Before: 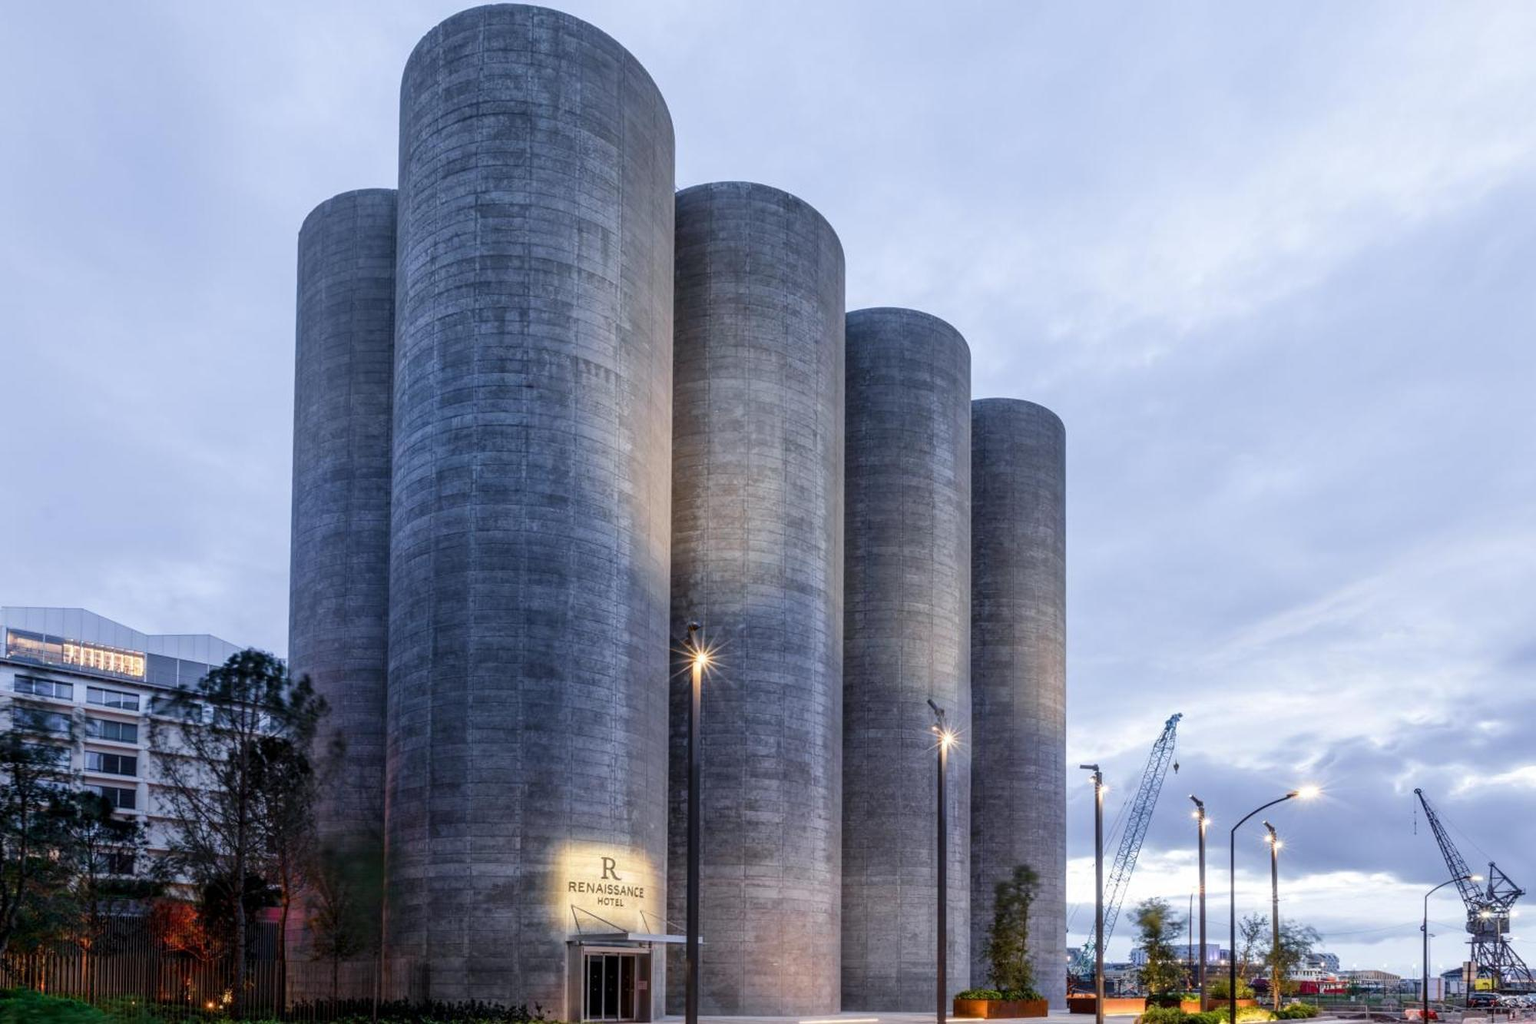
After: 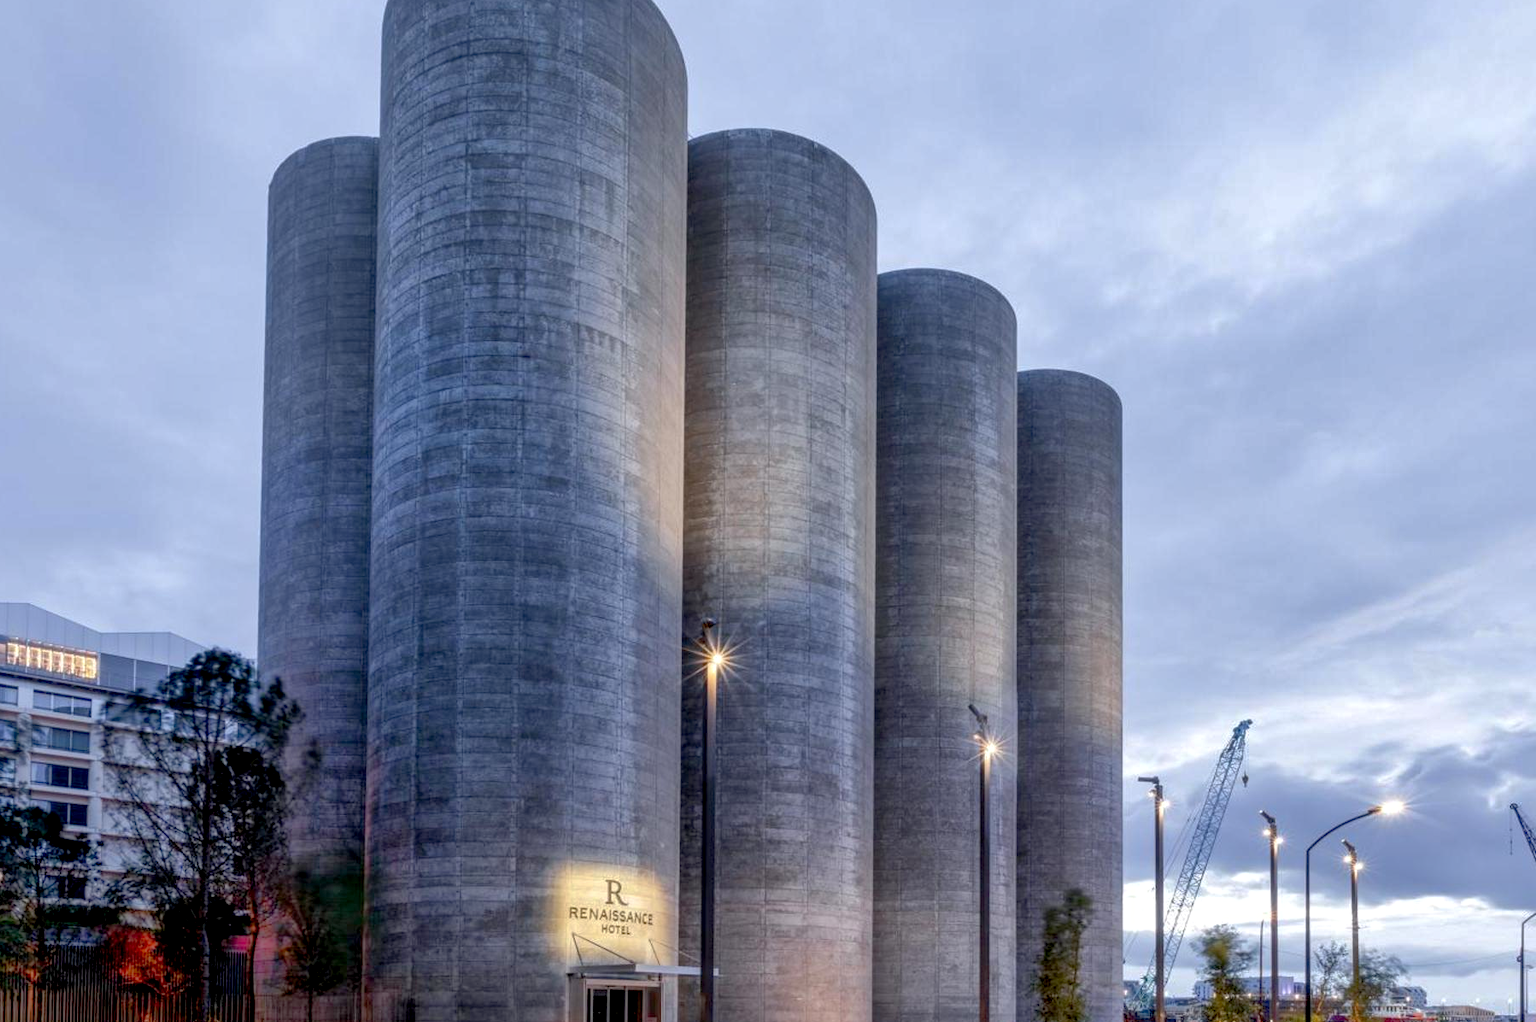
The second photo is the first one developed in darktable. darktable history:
shadows and highlights: on, module defaults
exposure: black level correction 0.007, exposure 0.1 EV, compensate highlight preservation false
crop: left 3.713%, top 6.452%, right 6.344%, bottom 3.189%
